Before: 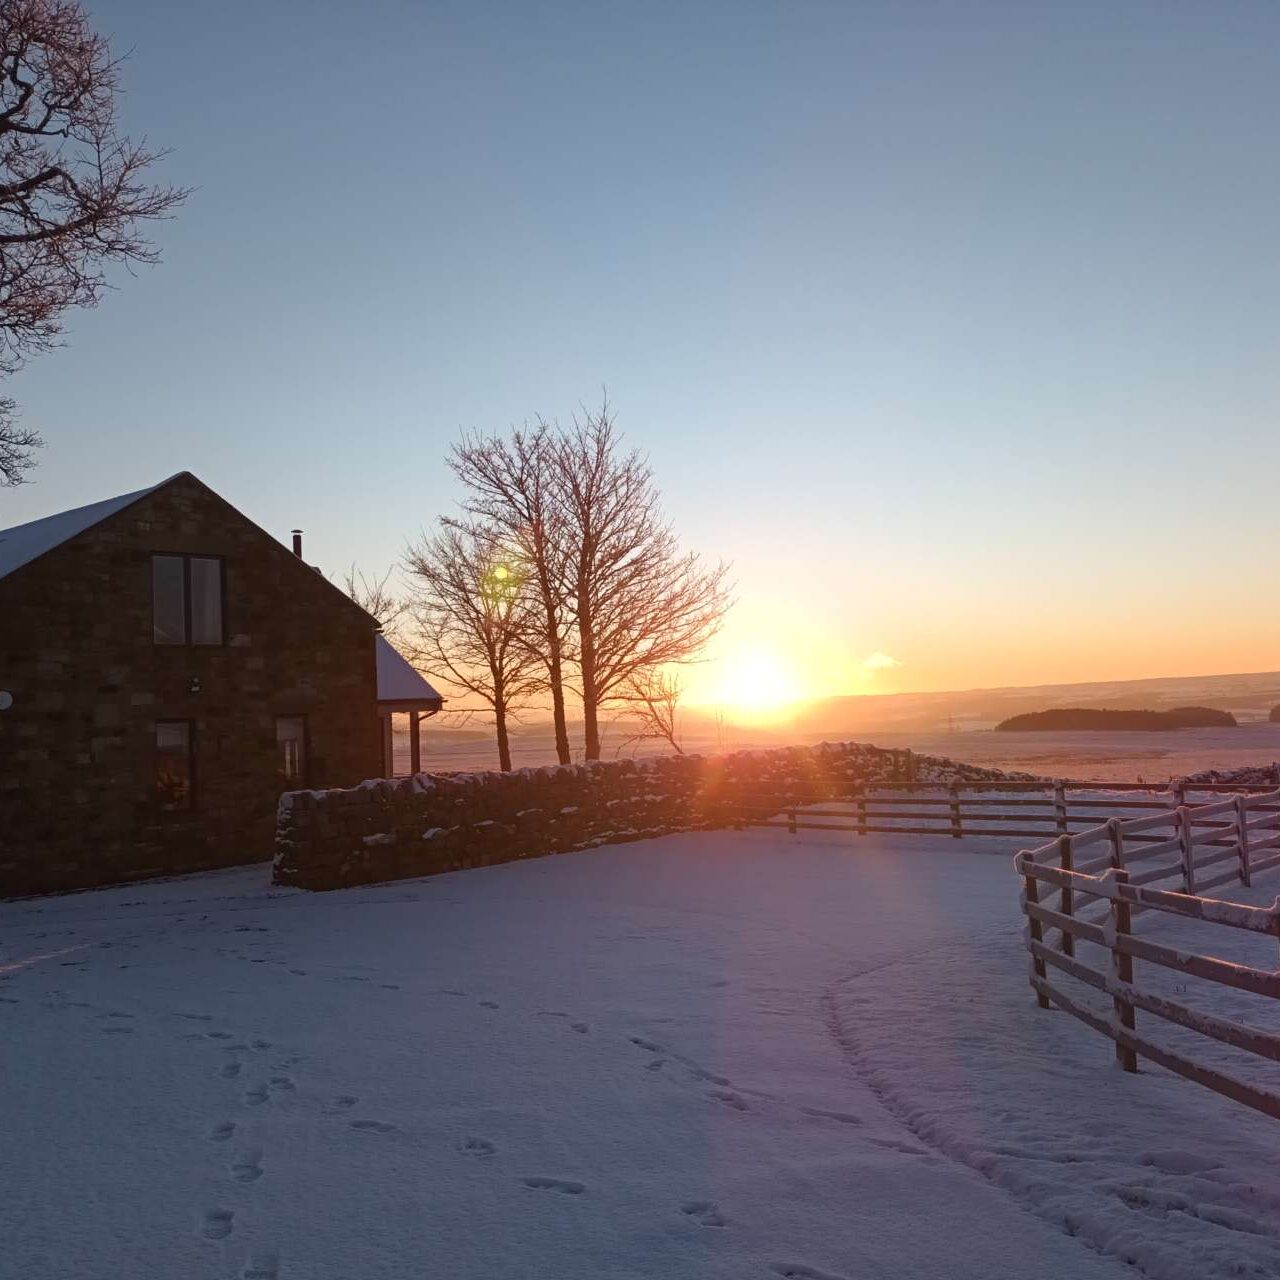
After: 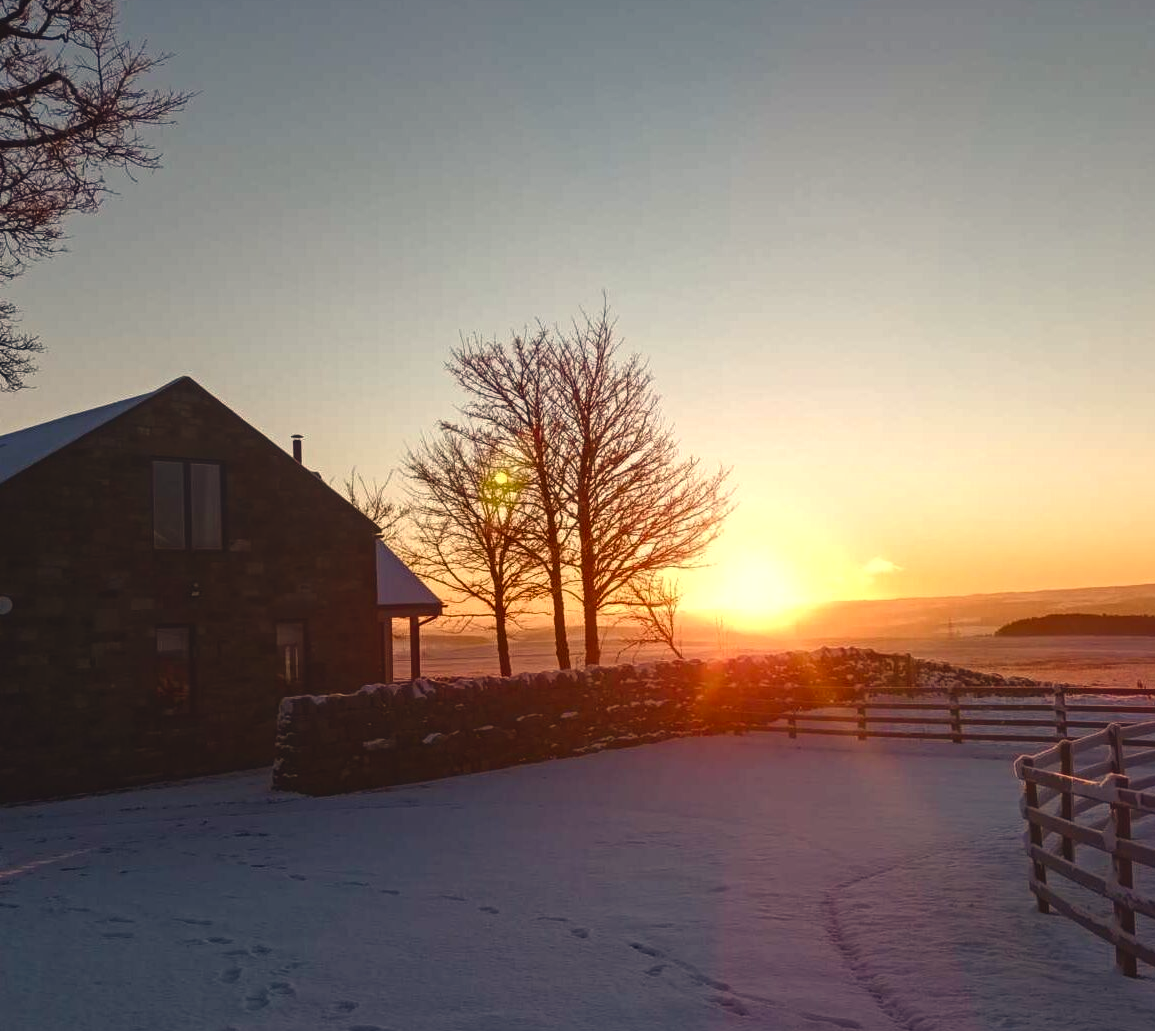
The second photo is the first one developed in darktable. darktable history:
contrast brightness saturation: contrast 0.07, brightness -0.13, saturation 0.06
white balance: red 1.029, blue 0.92
local contrast: detail 130%
crop: top 7.49%, right 9.717%, bottom 11.943%
color balance rgb: shadows lift › chroma 2%, shadows lift › hue 247.2°, power › chroma 0.3%, power › hue 25.2°, highlights gain › chroma 3%, highlights gain › hue 60°, global offset › luminance 2%, perceptual saturation grading › global saturation 20%, perceptual saturation grading › highlights -20%, perceptual saturation grading › shadows 30%
